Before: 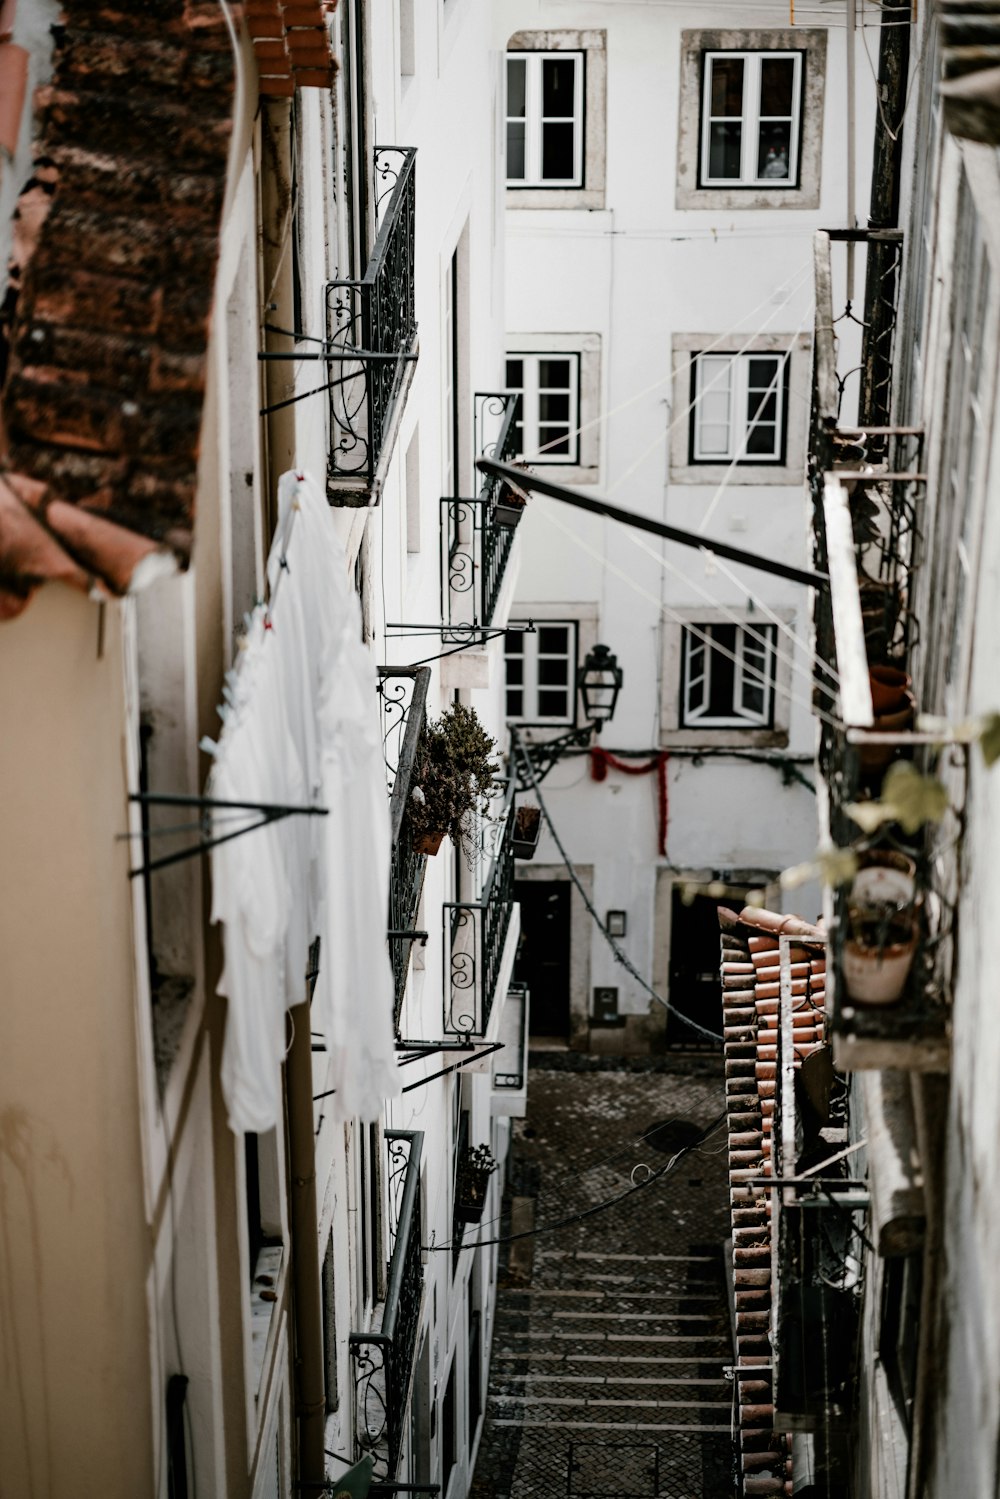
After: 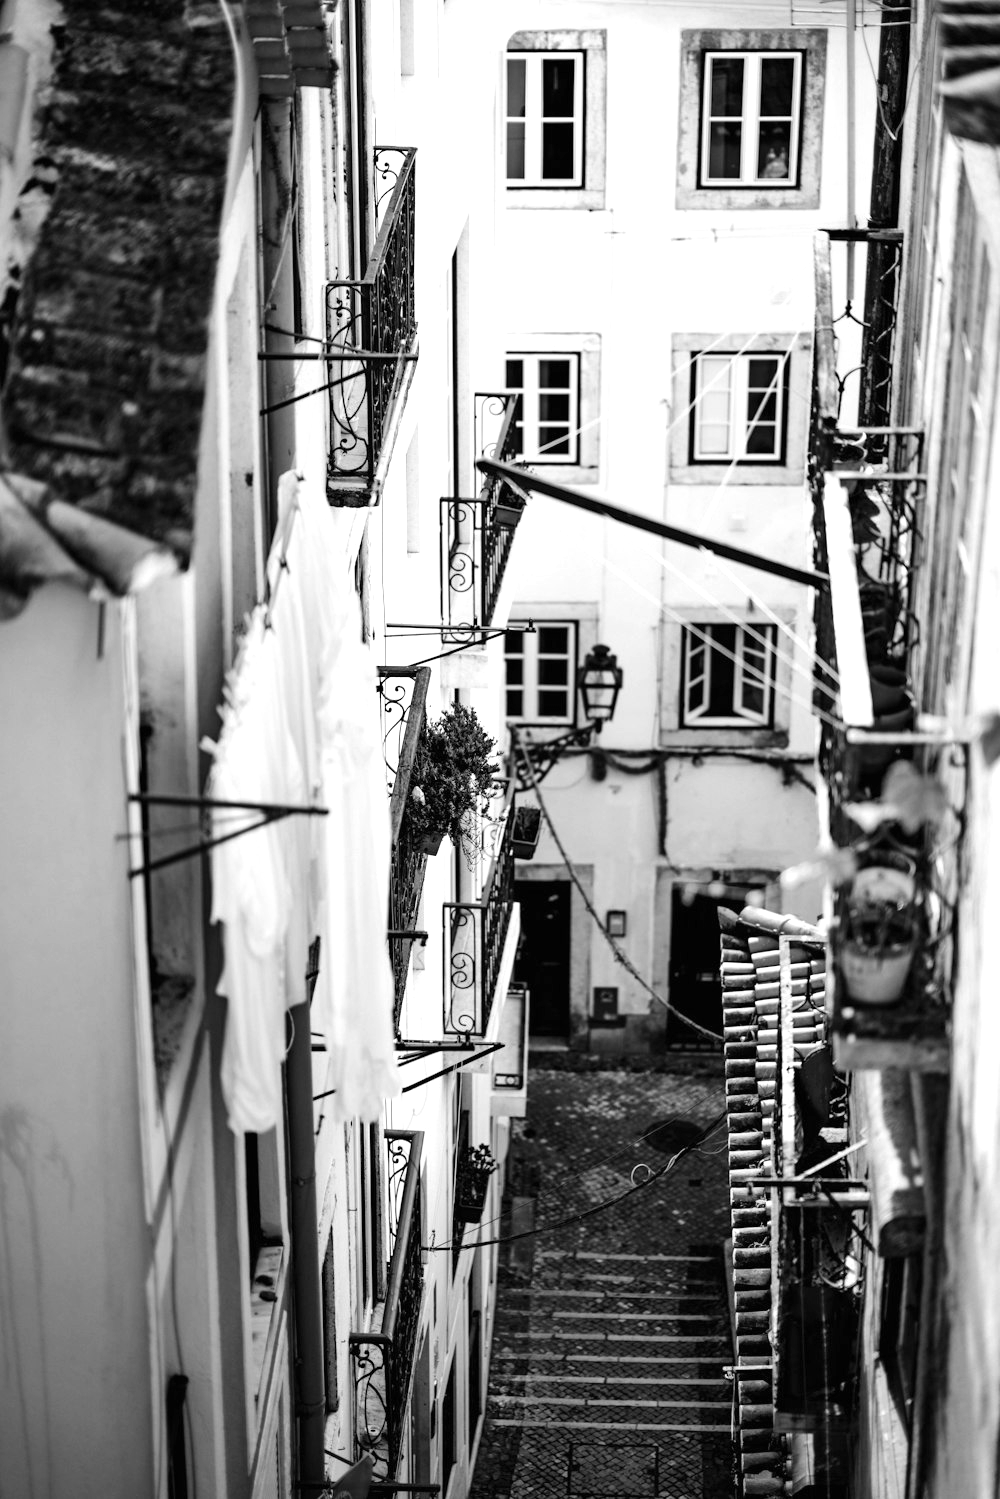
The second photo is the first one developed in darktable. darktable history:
monochrome: on, module defaults
exposure: black level correction 0, exposure 0.7 EV, compensate highlight preservation false
